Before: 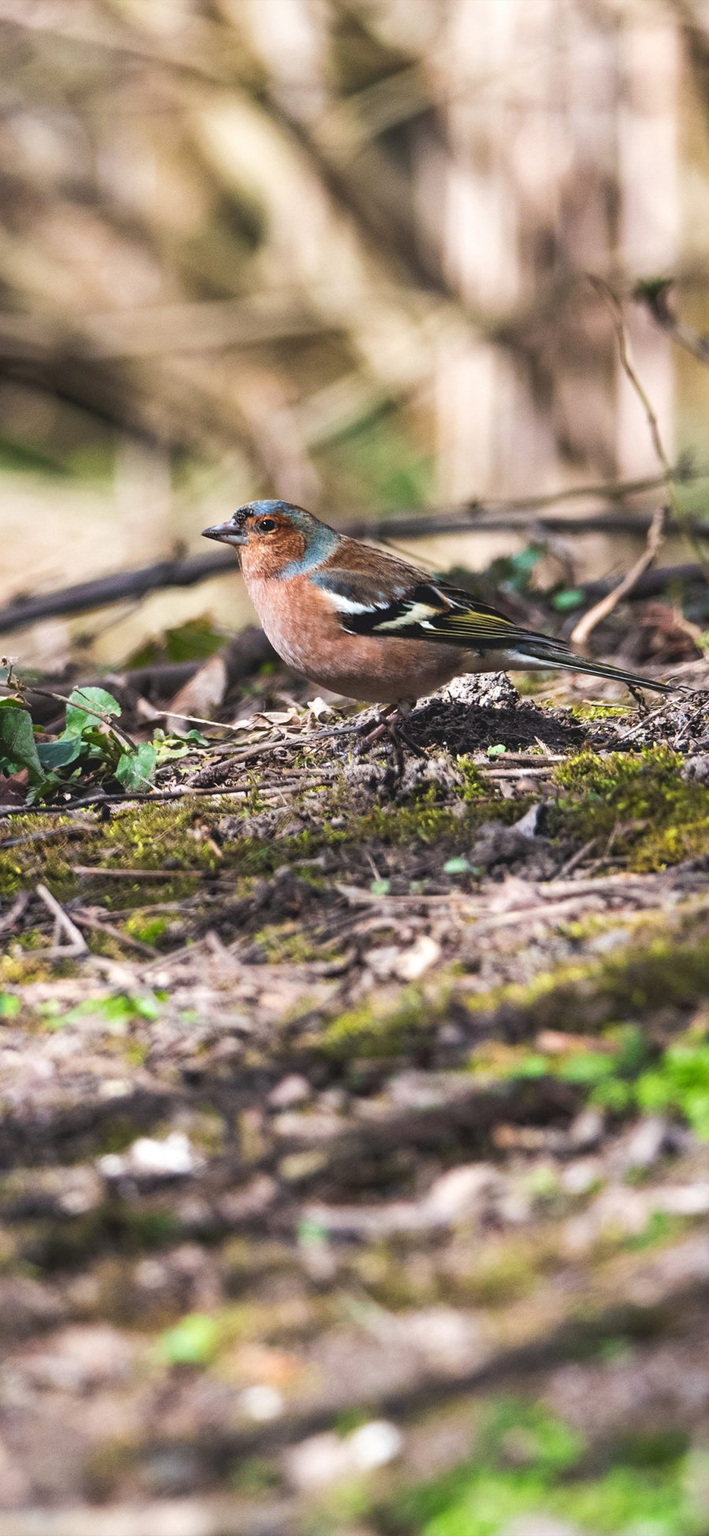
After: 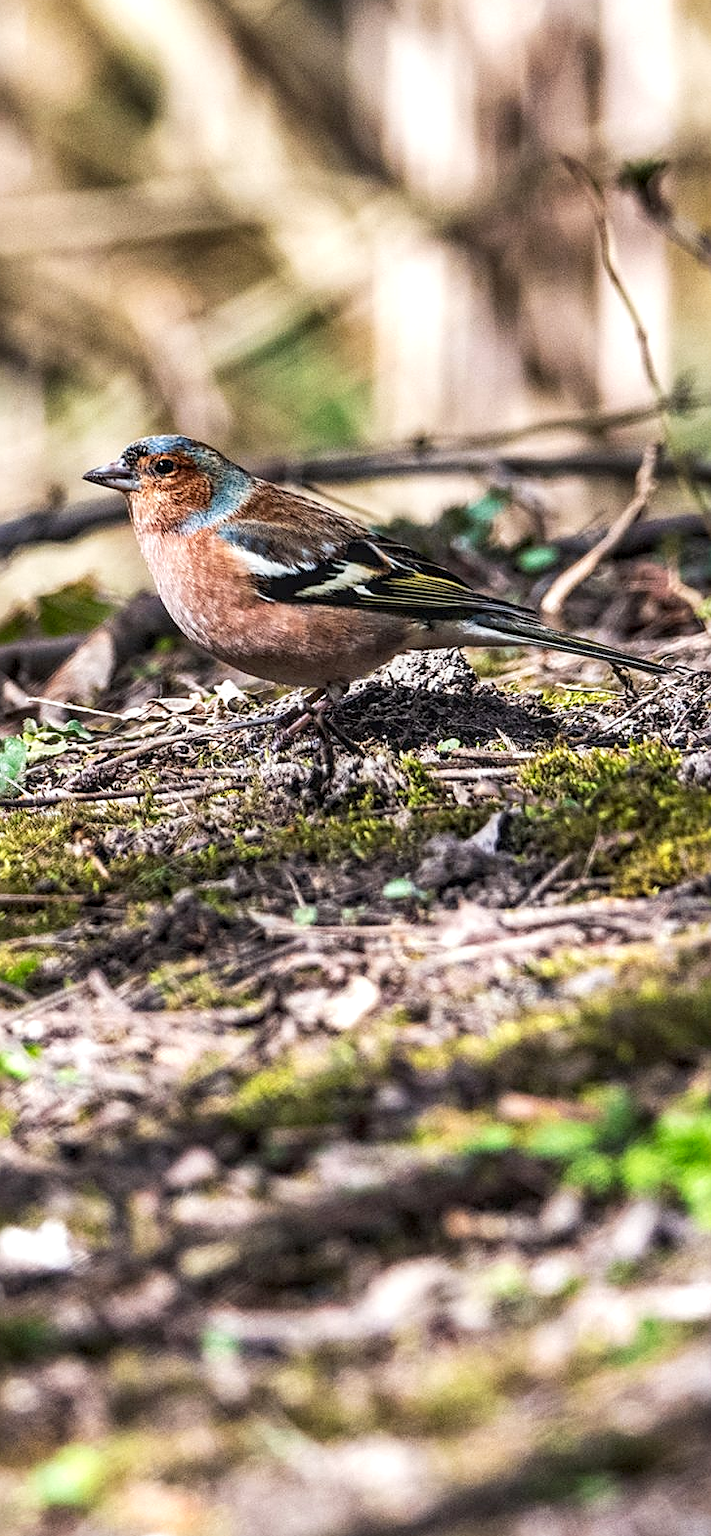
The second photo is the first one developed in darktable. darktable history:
crop: left 19.067%, top 9.746%, right 0%, bottom 9.57%
tone curve: curves: ch0 [(0, 0) (0.051, 0.047) (0.102, 0.099) (0.232, 0.249) (0.462, 0.501) (0.698, 0.761) (0.908, 0.946) (1, 1)]; ch1 [(0, 0) (0.339, 0.298) (0.402, 0.363) (0.453, 0.413) (0.485, 0.469) (0.494, 0.493) (0.504, 0.501) (0.525, 0.533) (0.563, 0.591) (0.597, 0.631) (1, 1)]; ch2 [(0, 0) (0.48, 0.48) (0.504, 0.5) (0.539, 0.554) (0.59, 0.628) (0.642, 0.682) (0.824, 0.815) (1, 1)], preserve colors none
exposure: exposure -0.042 EV, compensate exposure bias true, compensate highlight preservation false
sharpen: on, module defaults
local contrast: highlights 25%, detail 150%
